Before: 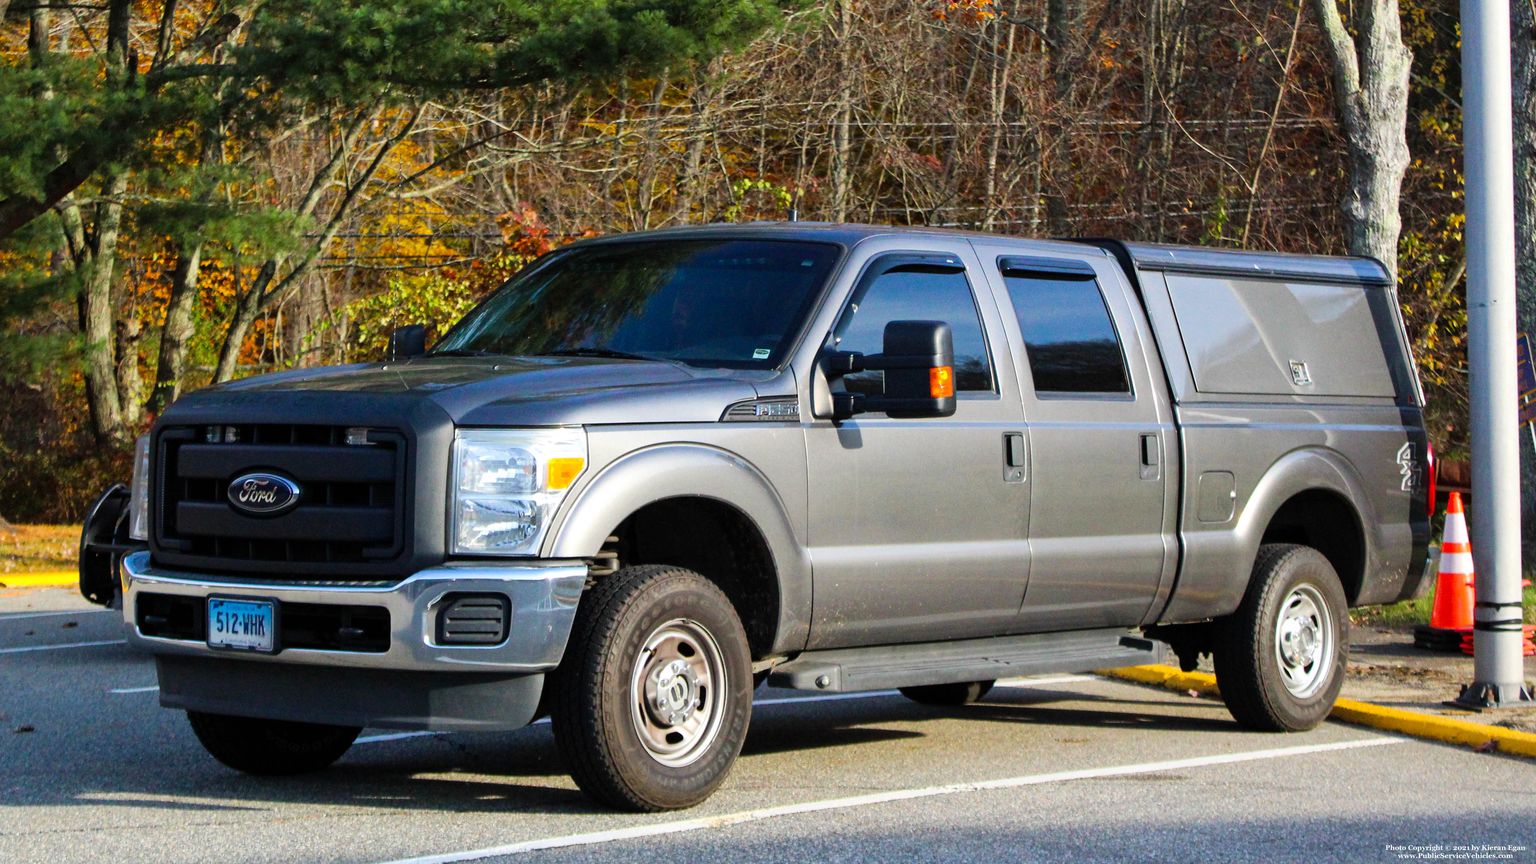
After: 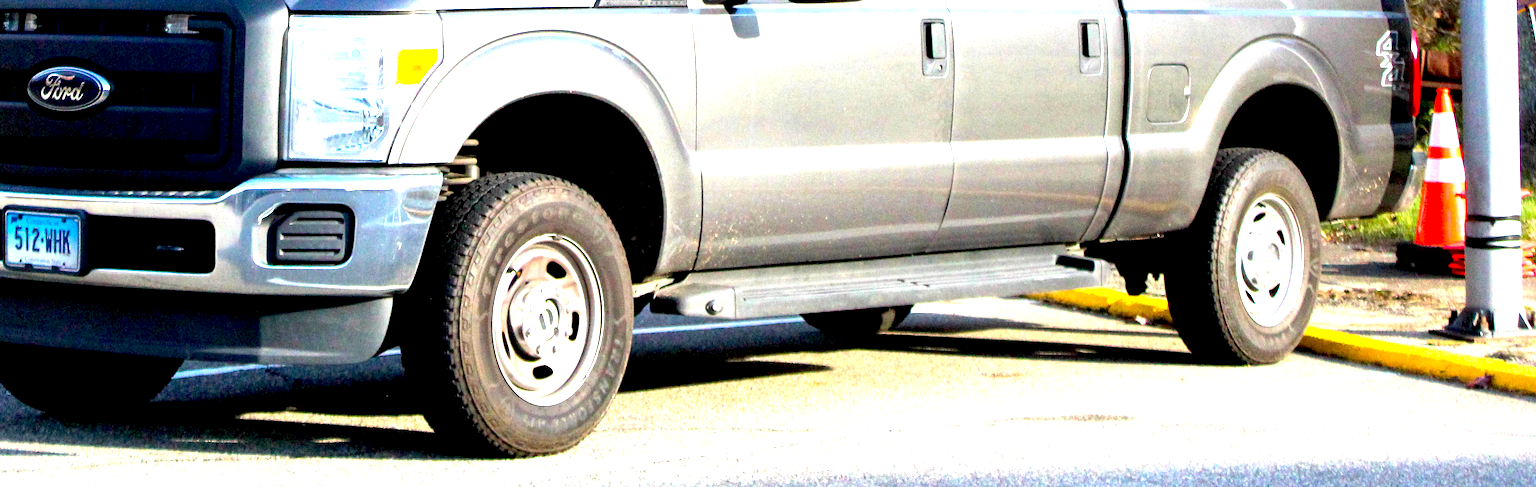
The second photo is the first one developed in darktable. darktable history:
crop and rotate: left 13.306%, top 48.129%, bottom 2.928%
exposure: black level correction 0.009, exposure 1.425 EV, compensate highlight preservation false
